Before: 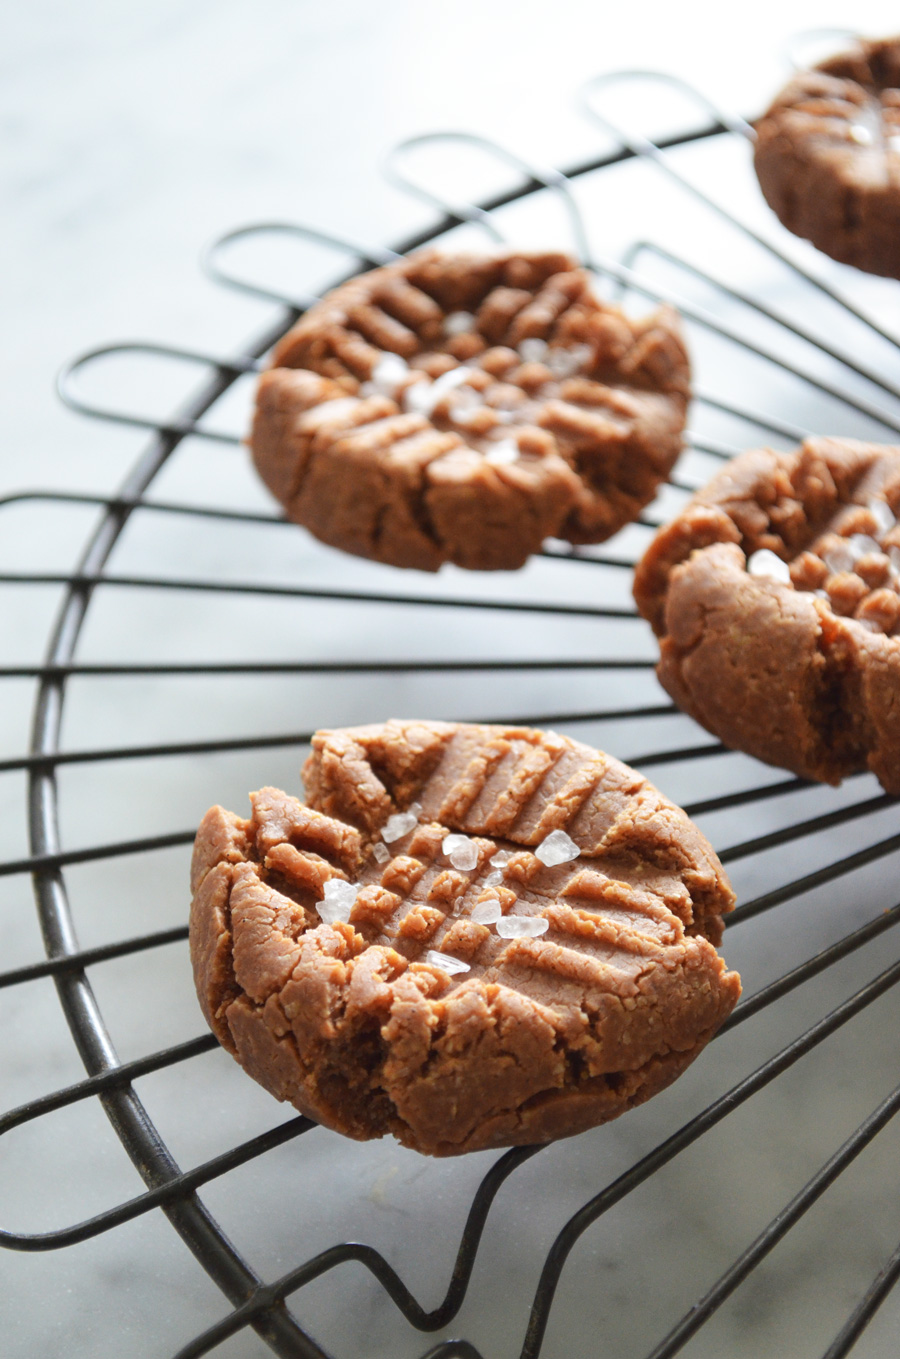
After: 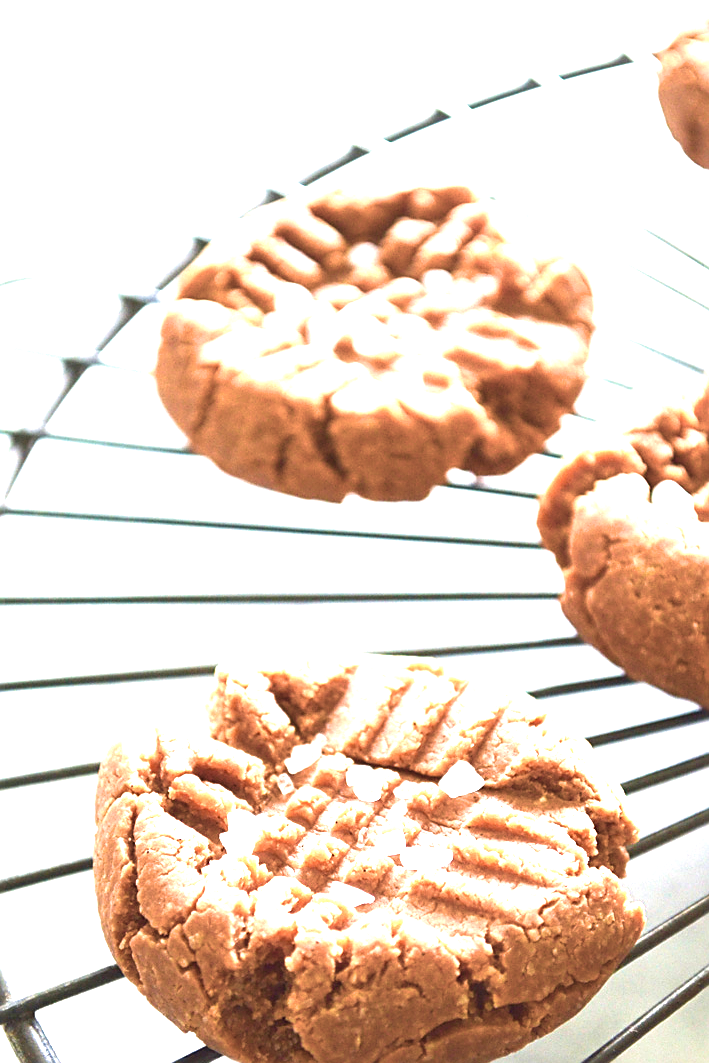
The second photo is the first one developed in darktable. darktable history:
color correction: highlights b* -0.016, saturation 0.781
exposure: exposure 2.001 EV, compensate highlight preservation false
crop and rotate: left 10.67%, top 5.106%, right 10.495%, bottom 16.659%
levels: mode automatic
velvia: strength 74.86%
sharpen: on, module defaults
